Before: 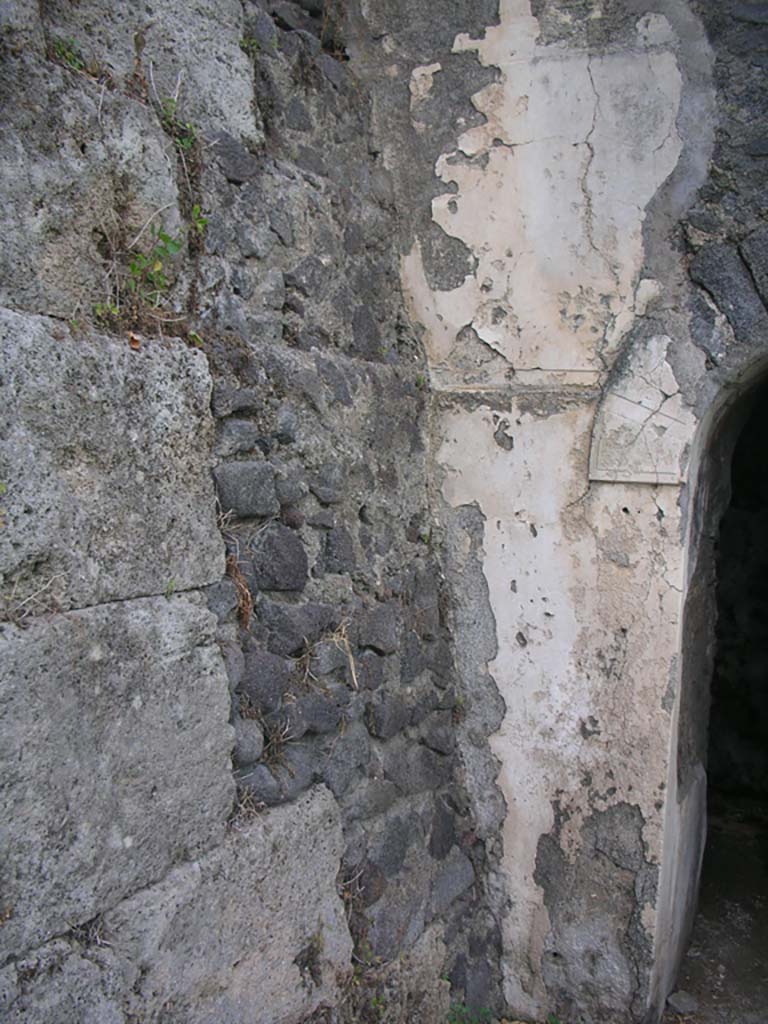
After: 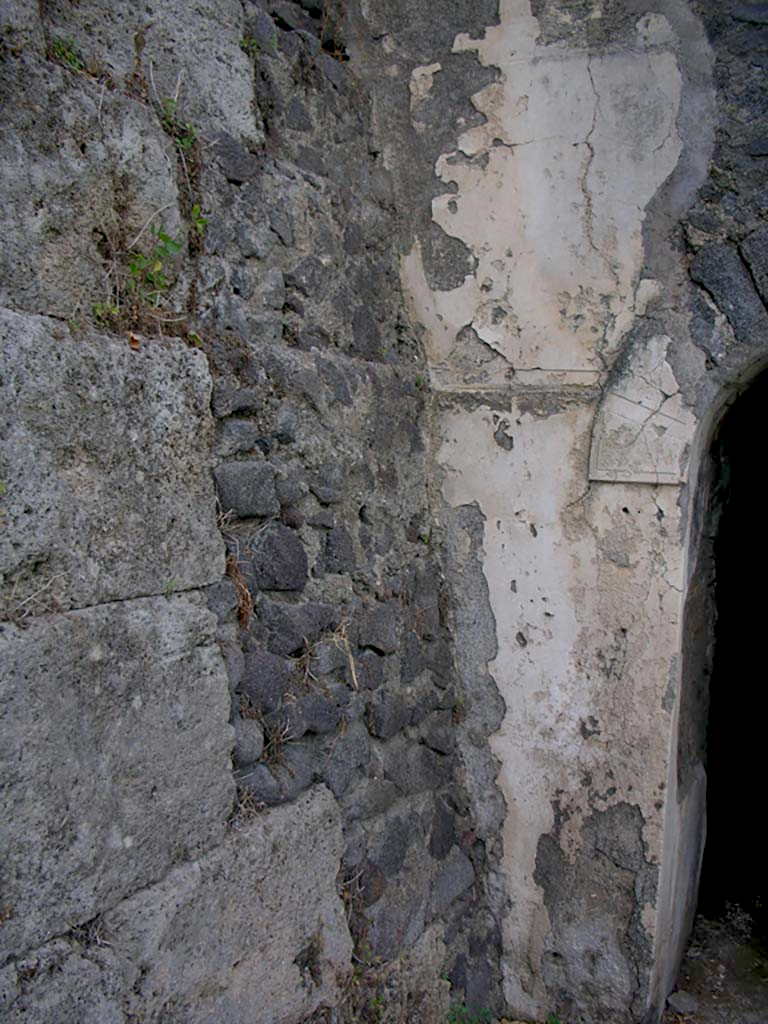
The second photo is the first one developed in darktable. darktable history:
tone equalizer: -8 EV 0.287 EV, -7 EV 0.437 EV, -6 EV 0.397 EV, -5 EV 0.246 EV, -3 EV -0.271 EV, -2 EV -0.416 EV, -1 EV -0.423 EV, +0 EV -0.263 EV, mask exposure compensation -0.488 EV
exposure: black level correction 0.016, exposure -0.006 EV, compensate exposure bias true, compensate highlight preservation false
